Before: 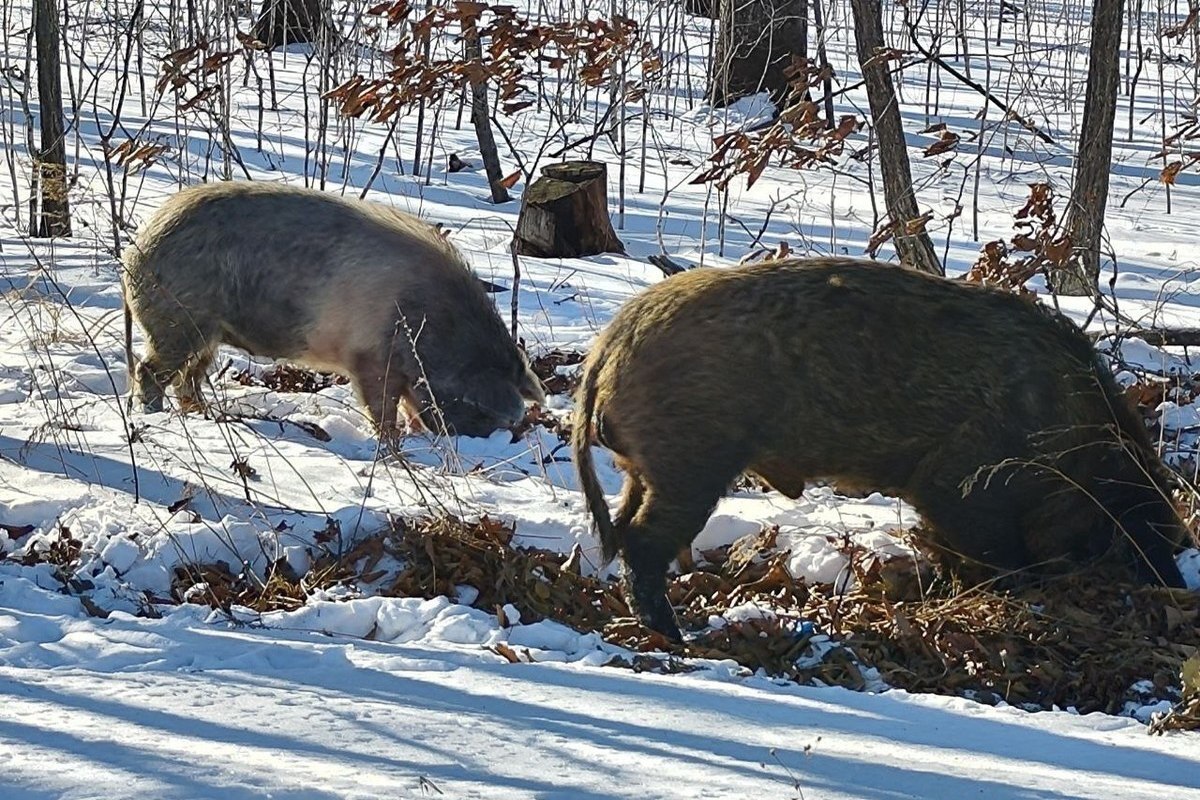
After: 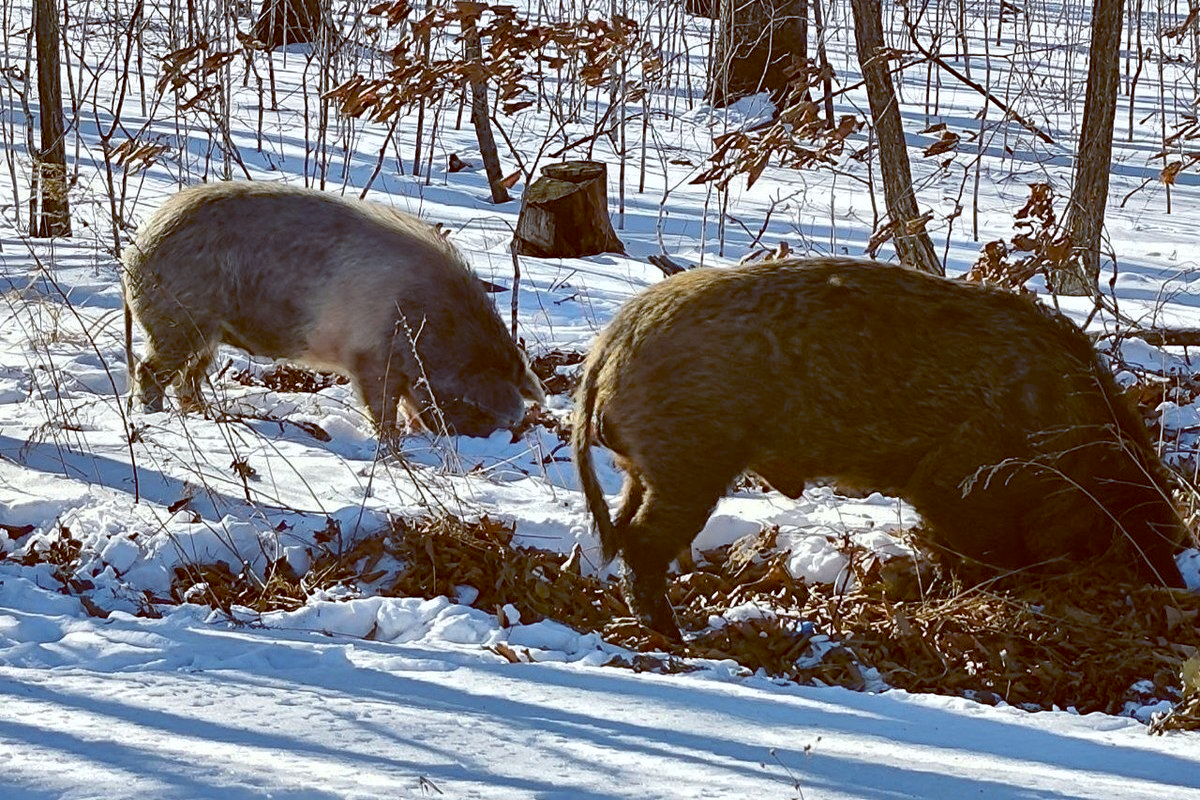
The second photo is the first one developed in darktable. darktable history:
color balance: lift [1, 1.015, 1.004, 0.985], gamma [1, 0.958, 0.971, 1.042], gain [1, 0.956, 0.977, 1.044]
